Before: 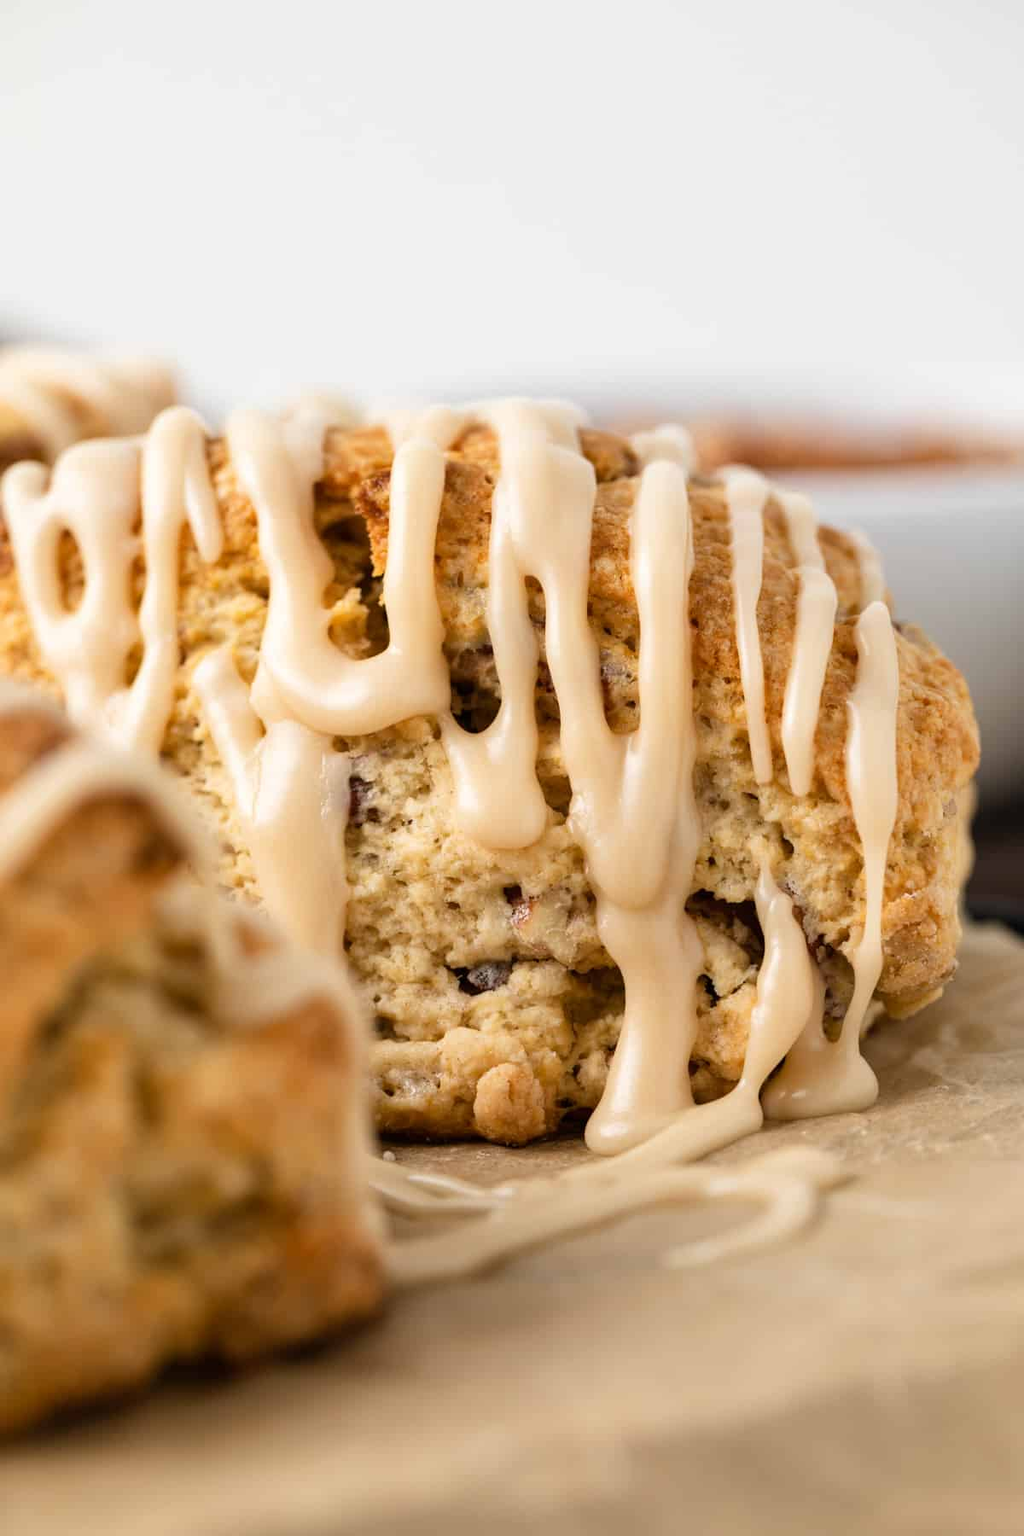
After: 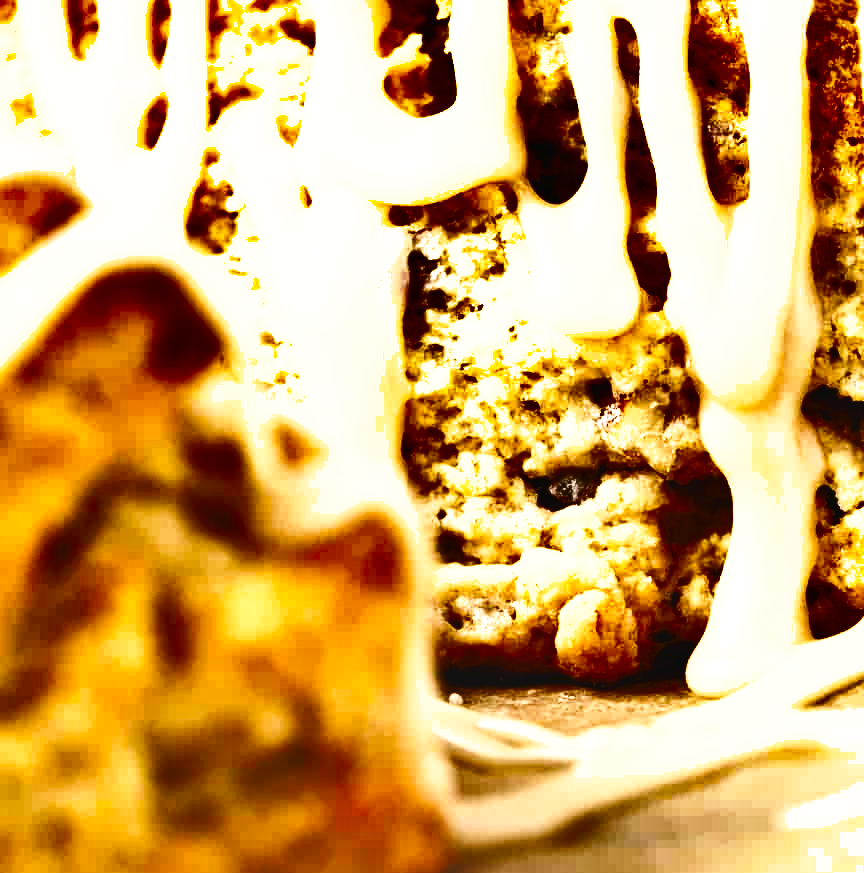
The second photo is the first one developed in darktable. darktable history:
exposure: exposure 1.16 EV, compensate exposure bias true, compensate highlight preservation false
crop: top 36.498%, right 27.964%, bottom 14.995%
tone curve: curves: ch0 [(0, 0) (0.003, 0.147) (0.011, 0.147) (0.025, 0.147) (0.044, 0.147) (0.069, 0.147) (0.1, 0.15) (0.136, 0.158) (0.177, 0.174) (0.224, 0.198) (0.277, 0.241) (0.335, 0.292) (0.399, 0.361) (0.468, 0.452) (0.543, 0.568) (0.623, 0.679) (0.709, 0.793) (0.801, 0.886) (0.898, 0.966) (1, 1)], preserve colors none
shadows and highlights: shadows 24.5, highlights -78.15, soften with gaussian
